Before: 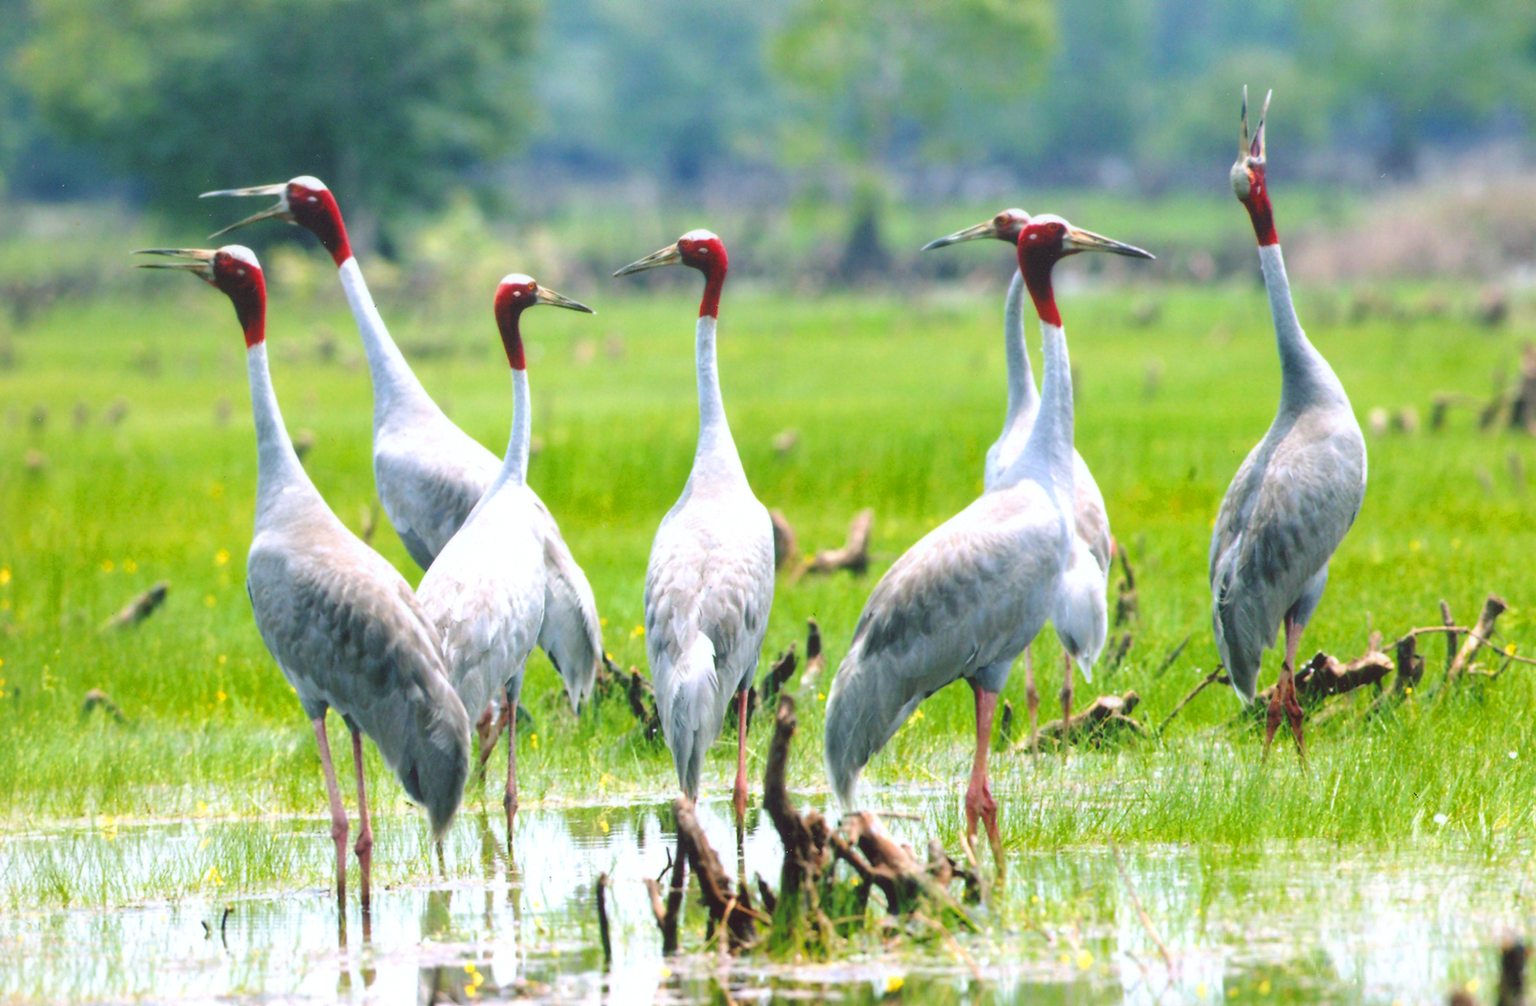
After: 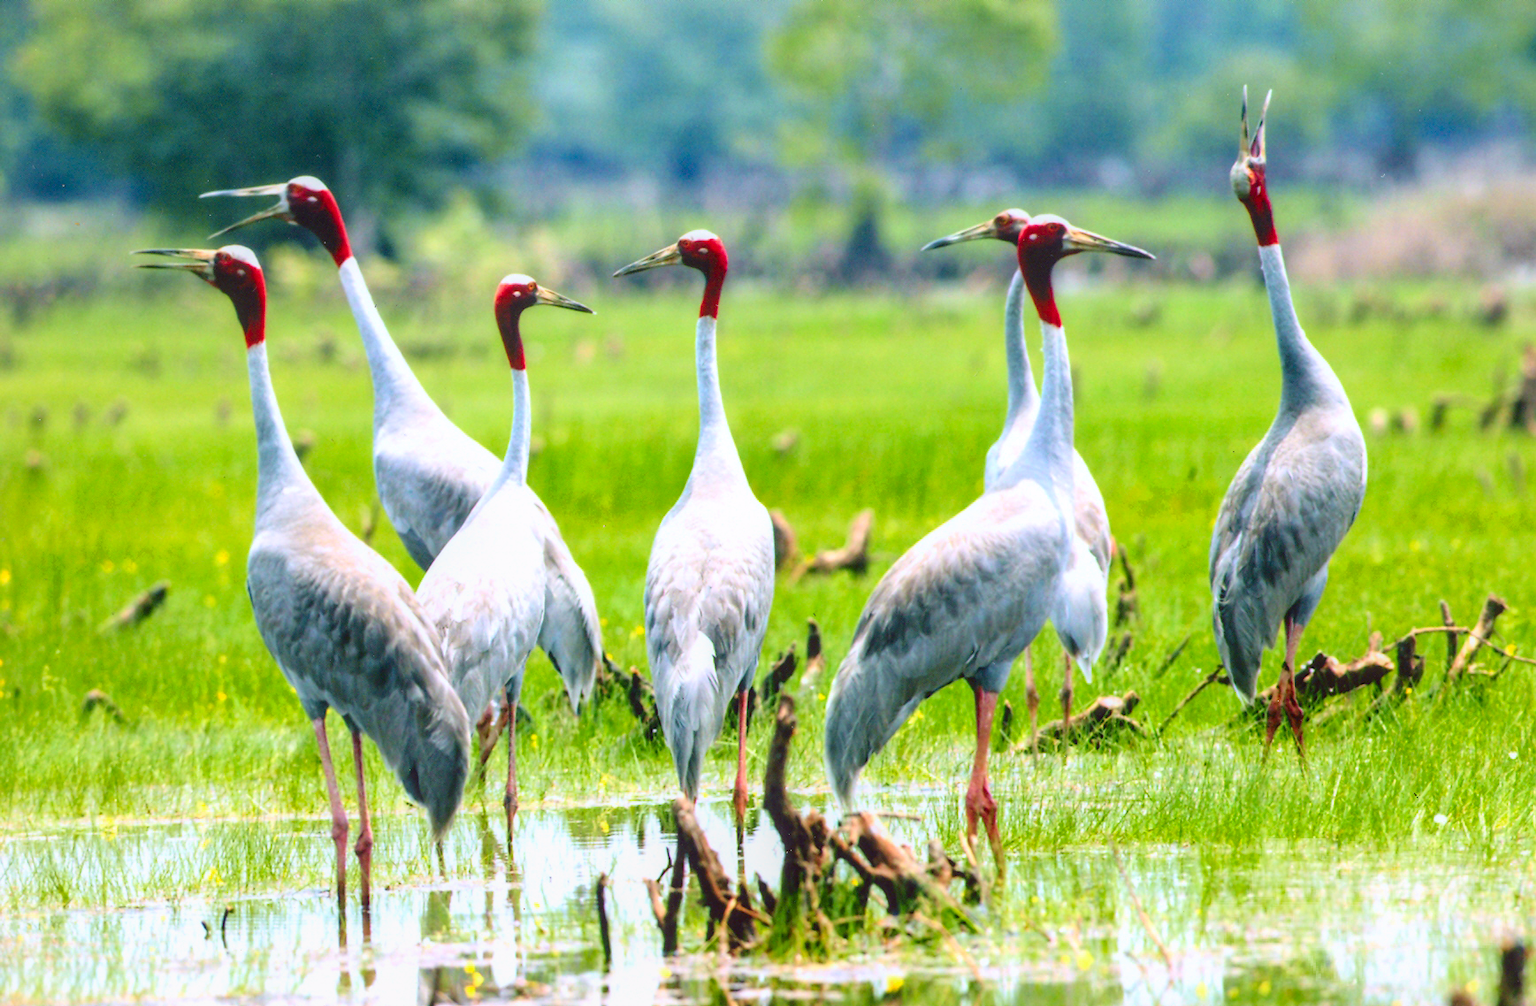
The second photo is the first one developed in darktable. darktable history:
local contrast: on, module defaults
tone curve: curves: ch0 [(0, 0.011) (0.139, 0.106) (0.295, 0.271) (0.499, 0.523) (0.739, 0.782) (0.857, 0.879) (1, 0.967)]; ch1 [(0, 0) (0.272, 0.249) (0.39, 0.379) (0.469, 0.456) (0.495, 0.497) (0.524, 0.53) (0.588, 0.62) (0.725, 0.779) (1, 1)]; ch2 [(0, 0) (0.125, 0.089) (0.35, 0.317) (0.437, 0.42) (0.502, 0.499) (0.533, 0.553) (0.599, 0.638) (1, 1)], color space Lab, independent channels, preserve colors none
shadows and highlights: shadows 25, highlights -25
